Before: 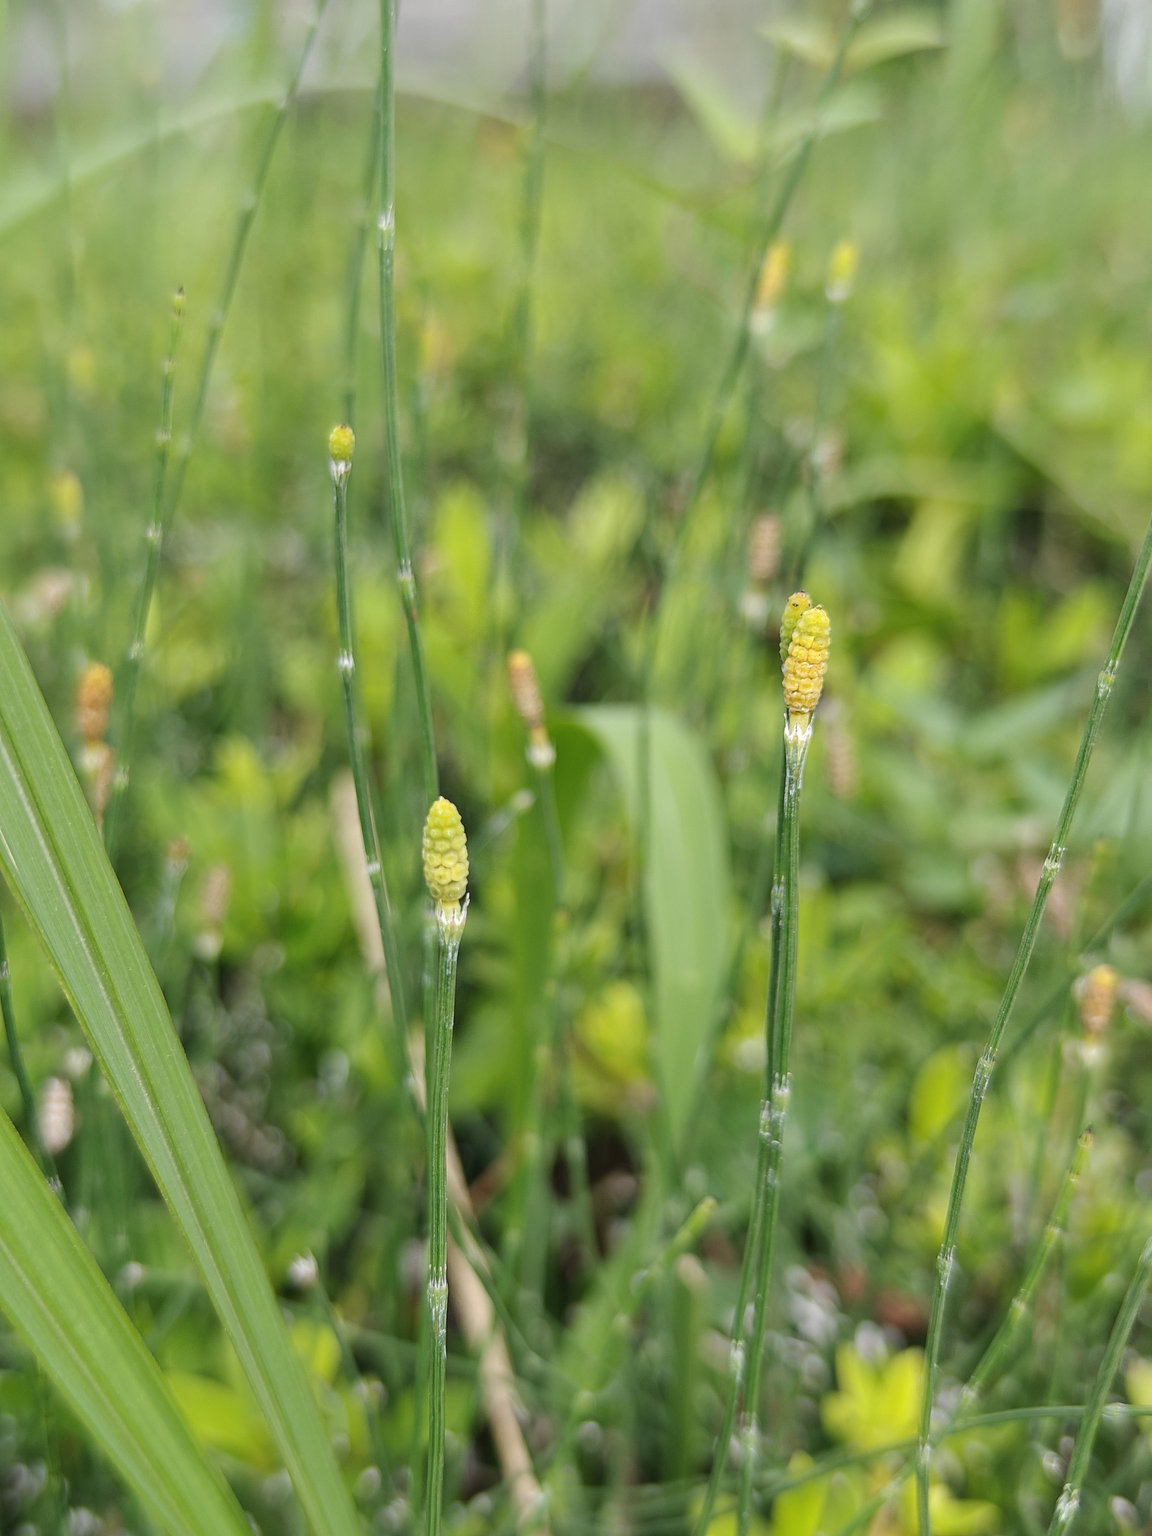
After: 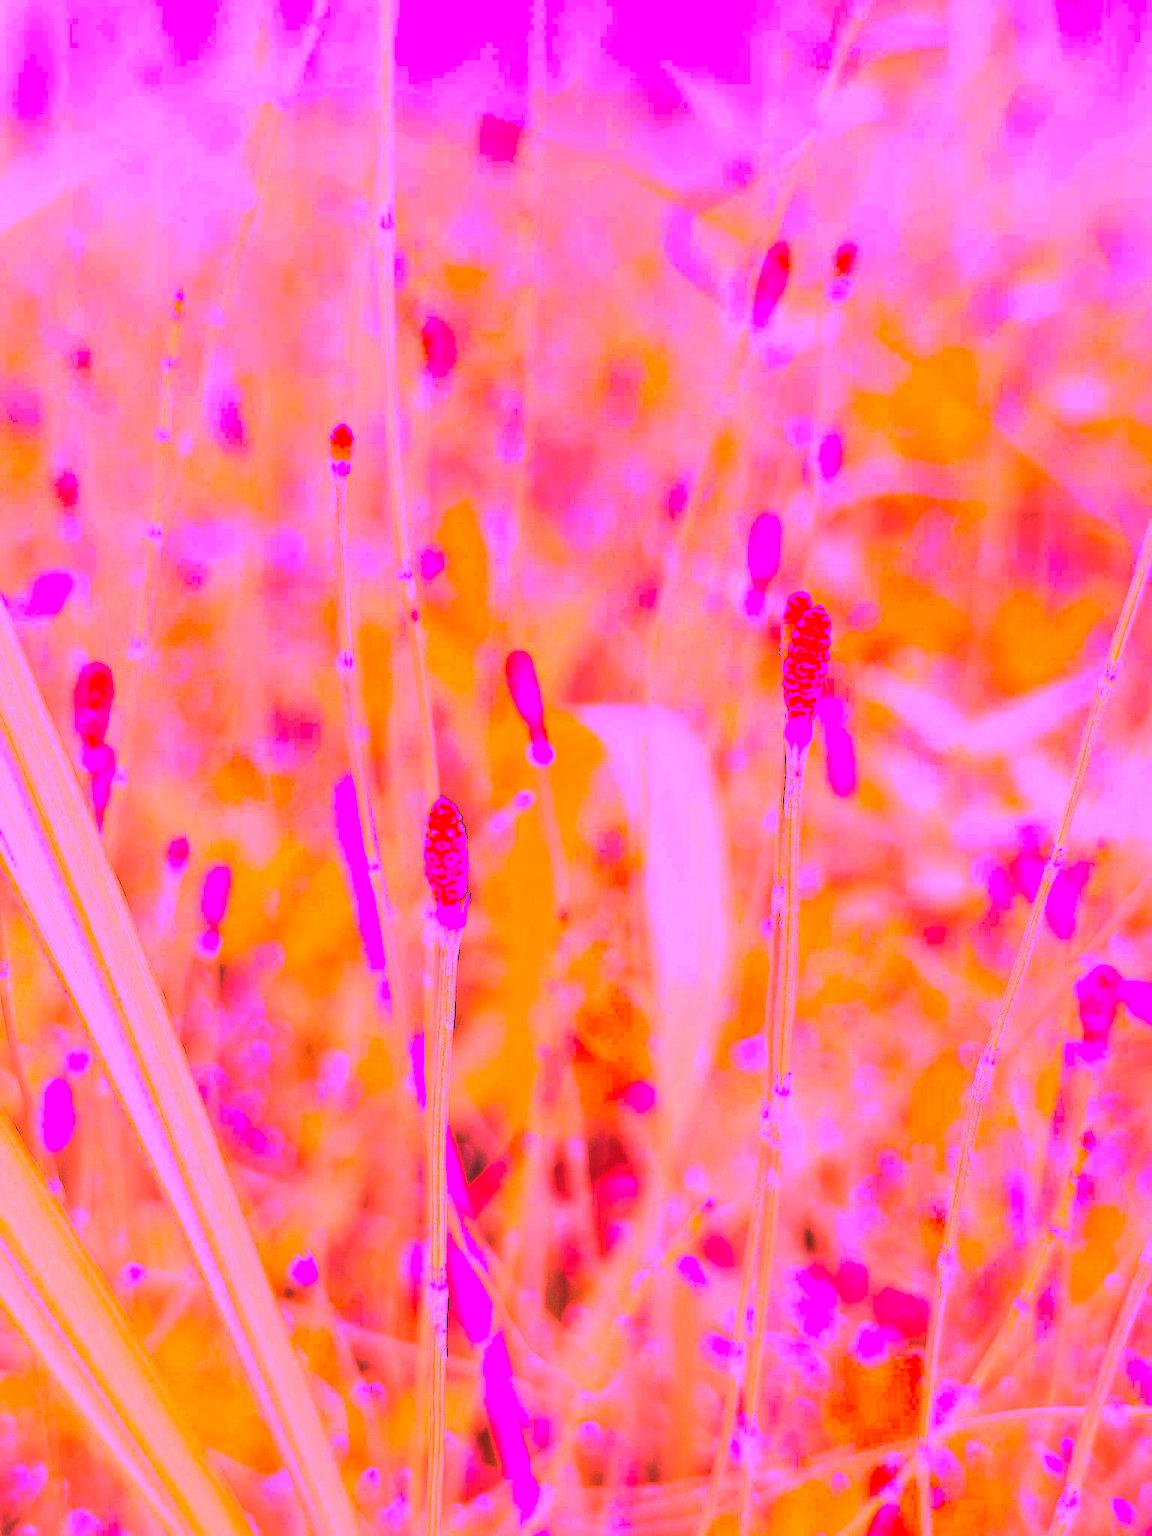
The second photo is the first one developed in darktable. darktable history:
exposure: exposure 1.15 EV, compensate highlight preservation false
white balance: red 4.26, blue 1.802
